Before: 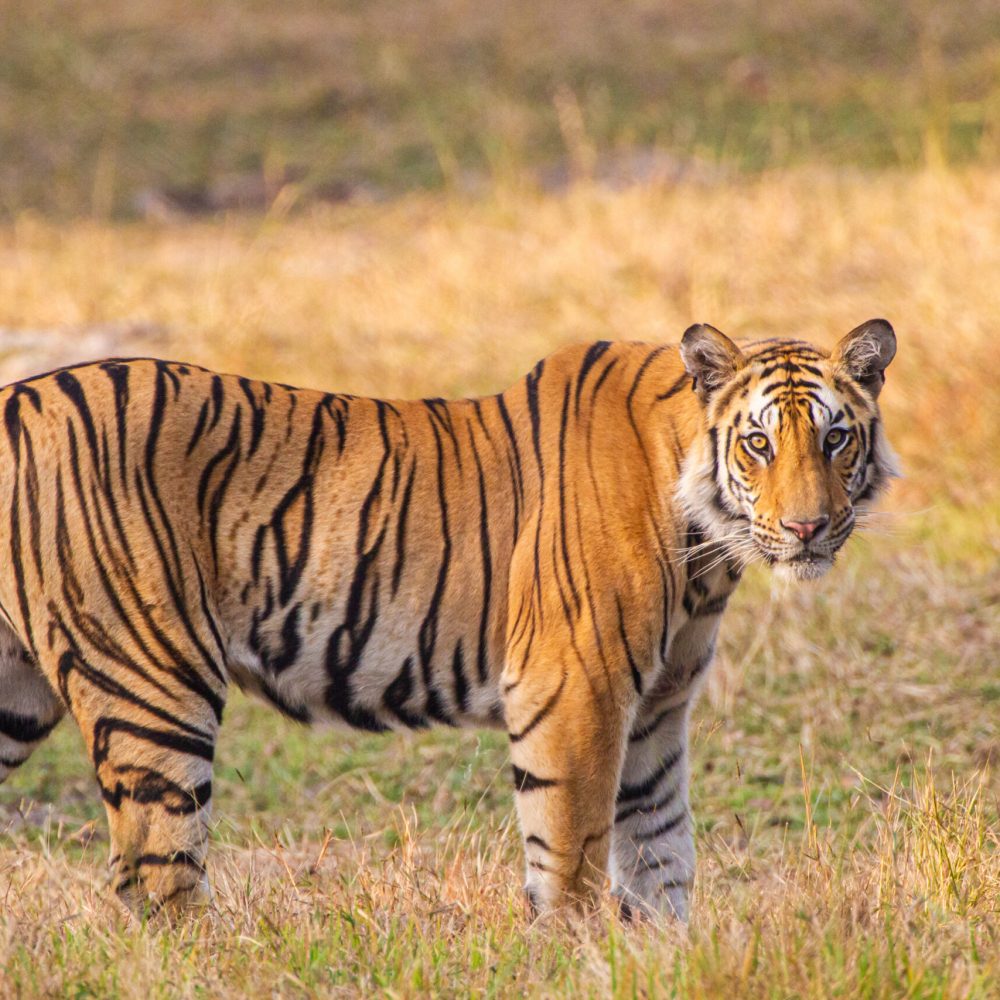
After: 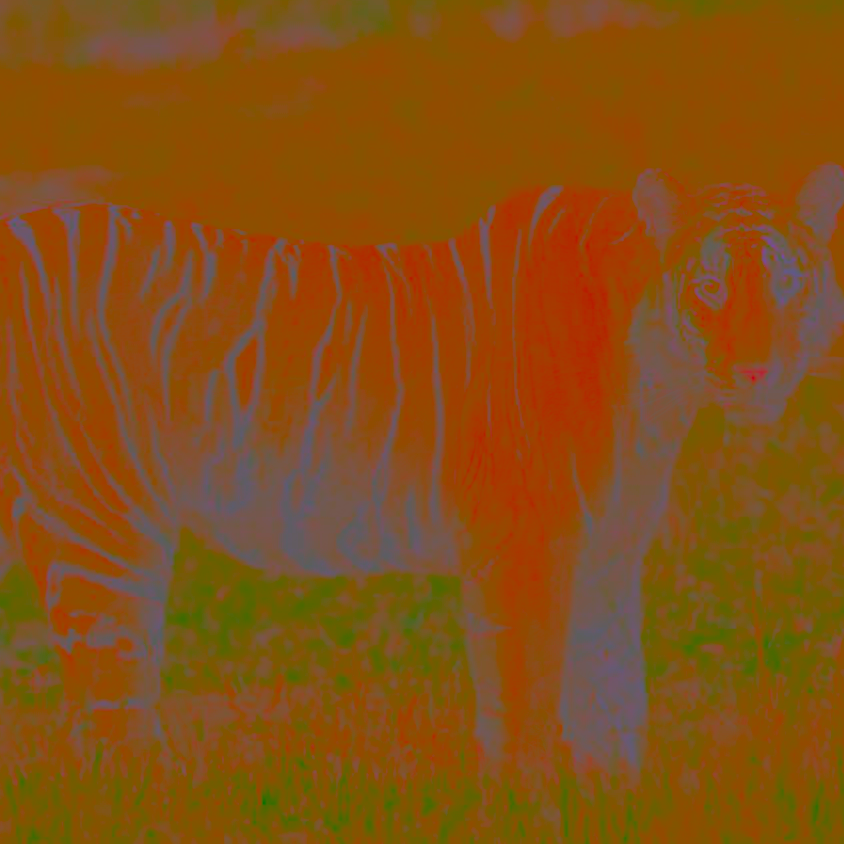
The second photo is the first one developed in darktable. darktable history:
contrast brightness saturation: contrast -0.99, brightness -0.17, saturation 0.75
shadows and highlights: shadows 25, highlights -25
crop and rotate: left 4.842%, top 15.51%, right 10.668%
exposure: exposure -0.157 EV, compensate highlight preservation false
